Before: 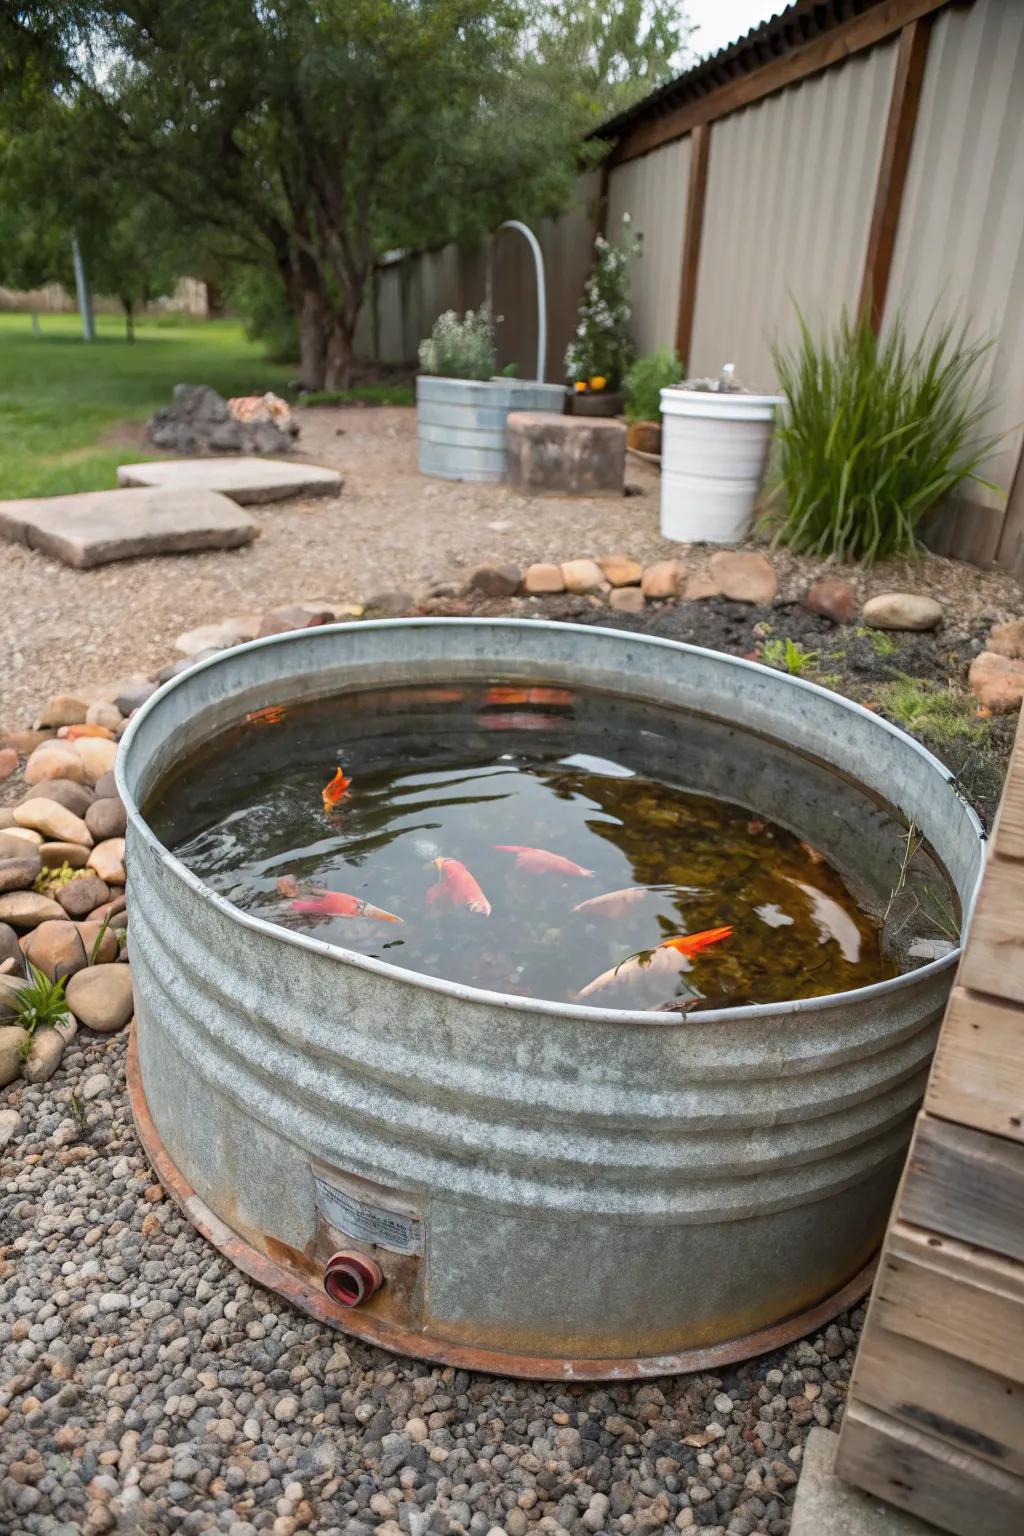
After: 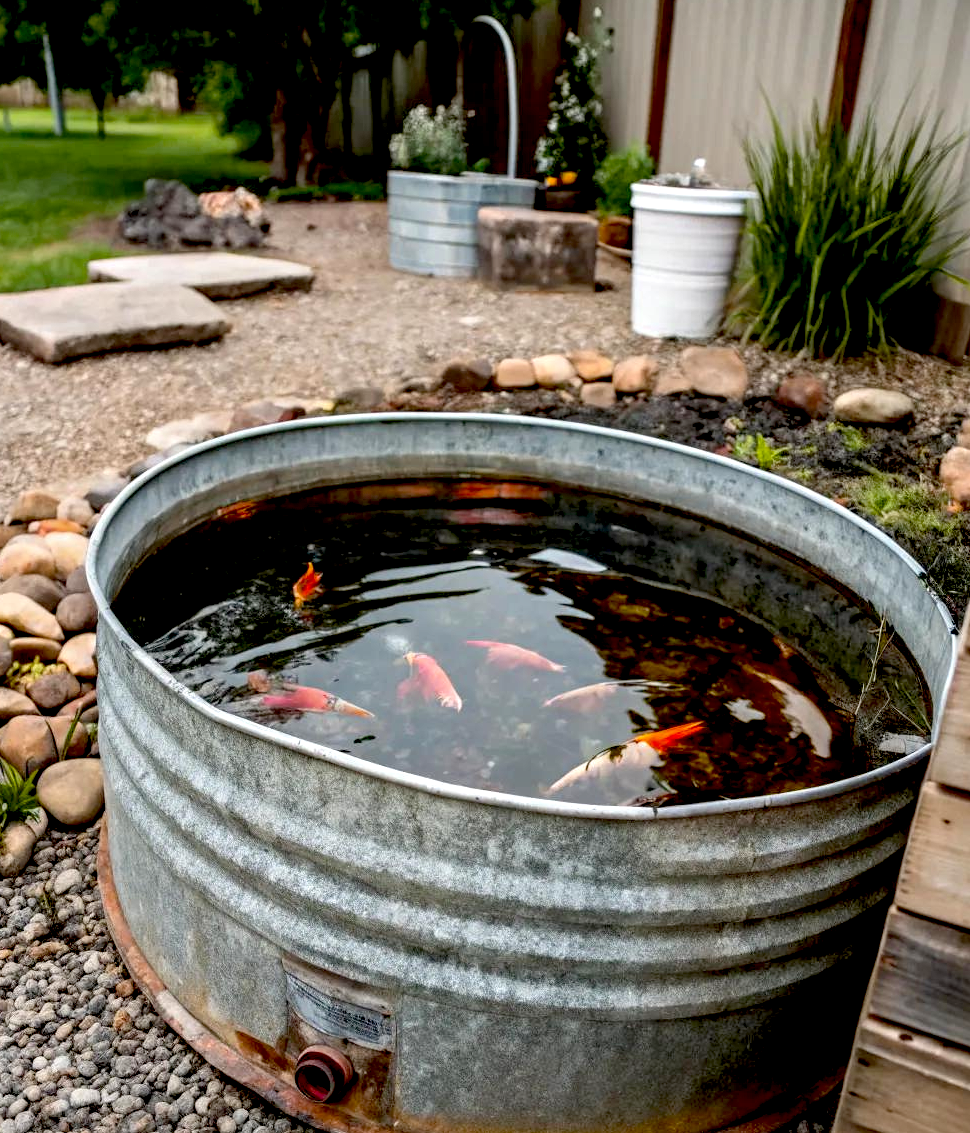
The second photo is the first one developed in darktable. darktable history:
local contrast: detail 135%, midtone range 0.746
exposure: black level correction 0.048, exposure 0.013 EV, compensate exposure bias true, compensate highlight preservation false
tone equalizer: smoothing diameter 24.86%, edges refinement/feathering 13.92, preserve details guided filter
crop and rotate: left 2.847%, top 13.379%, right 2.425%, bottom 12.828%
